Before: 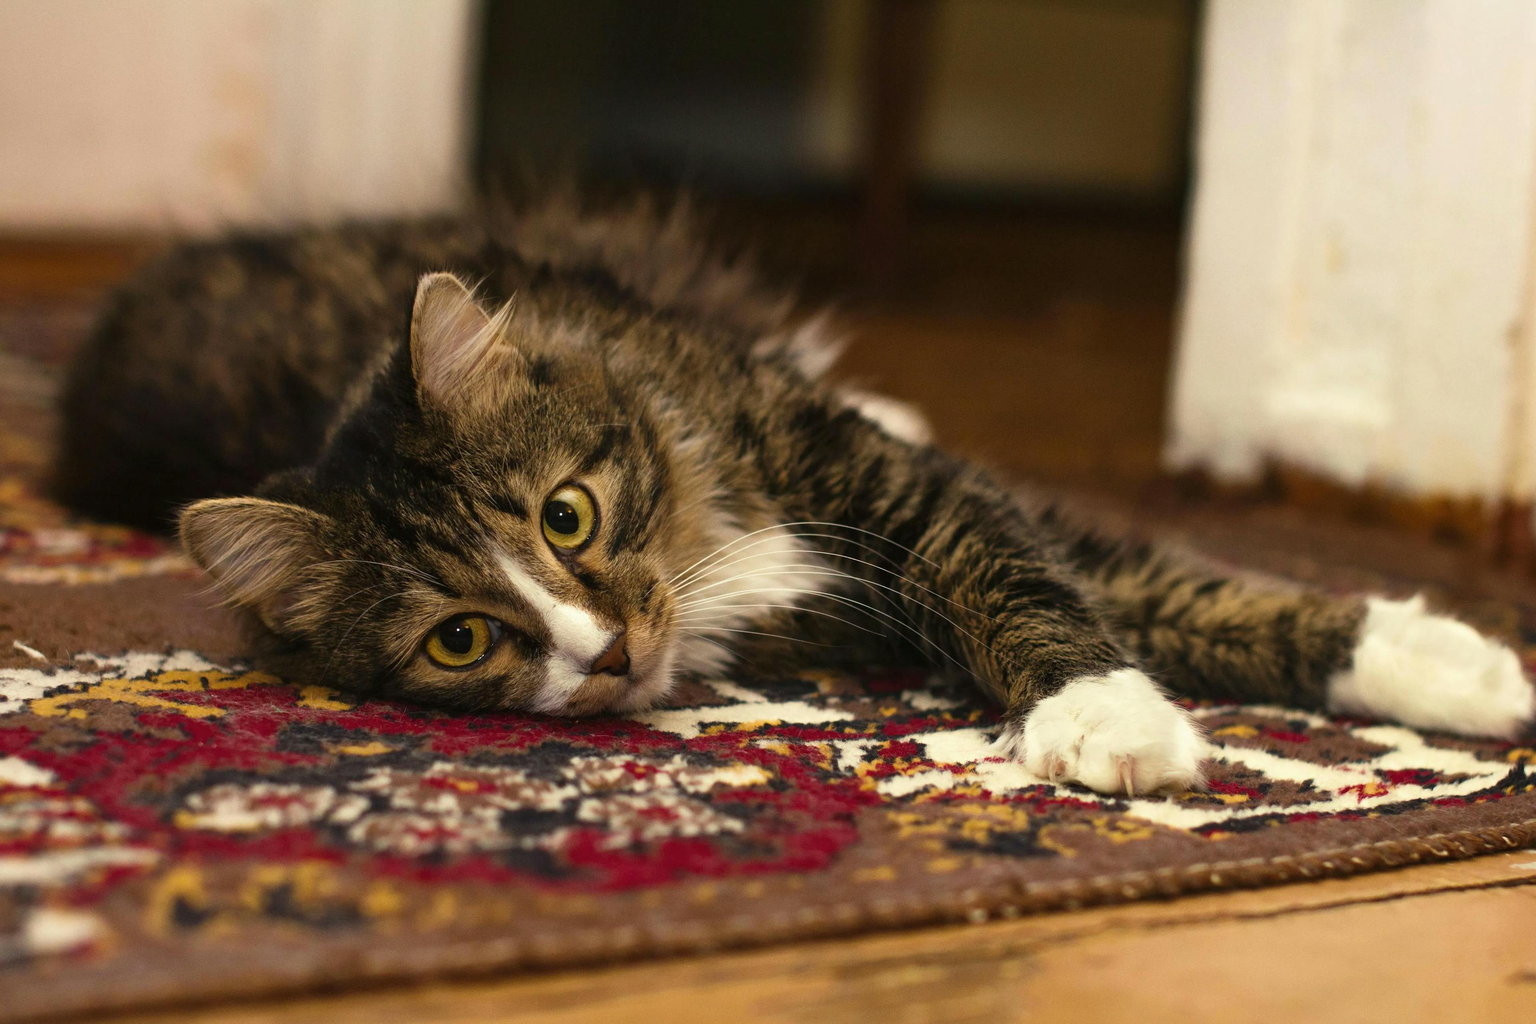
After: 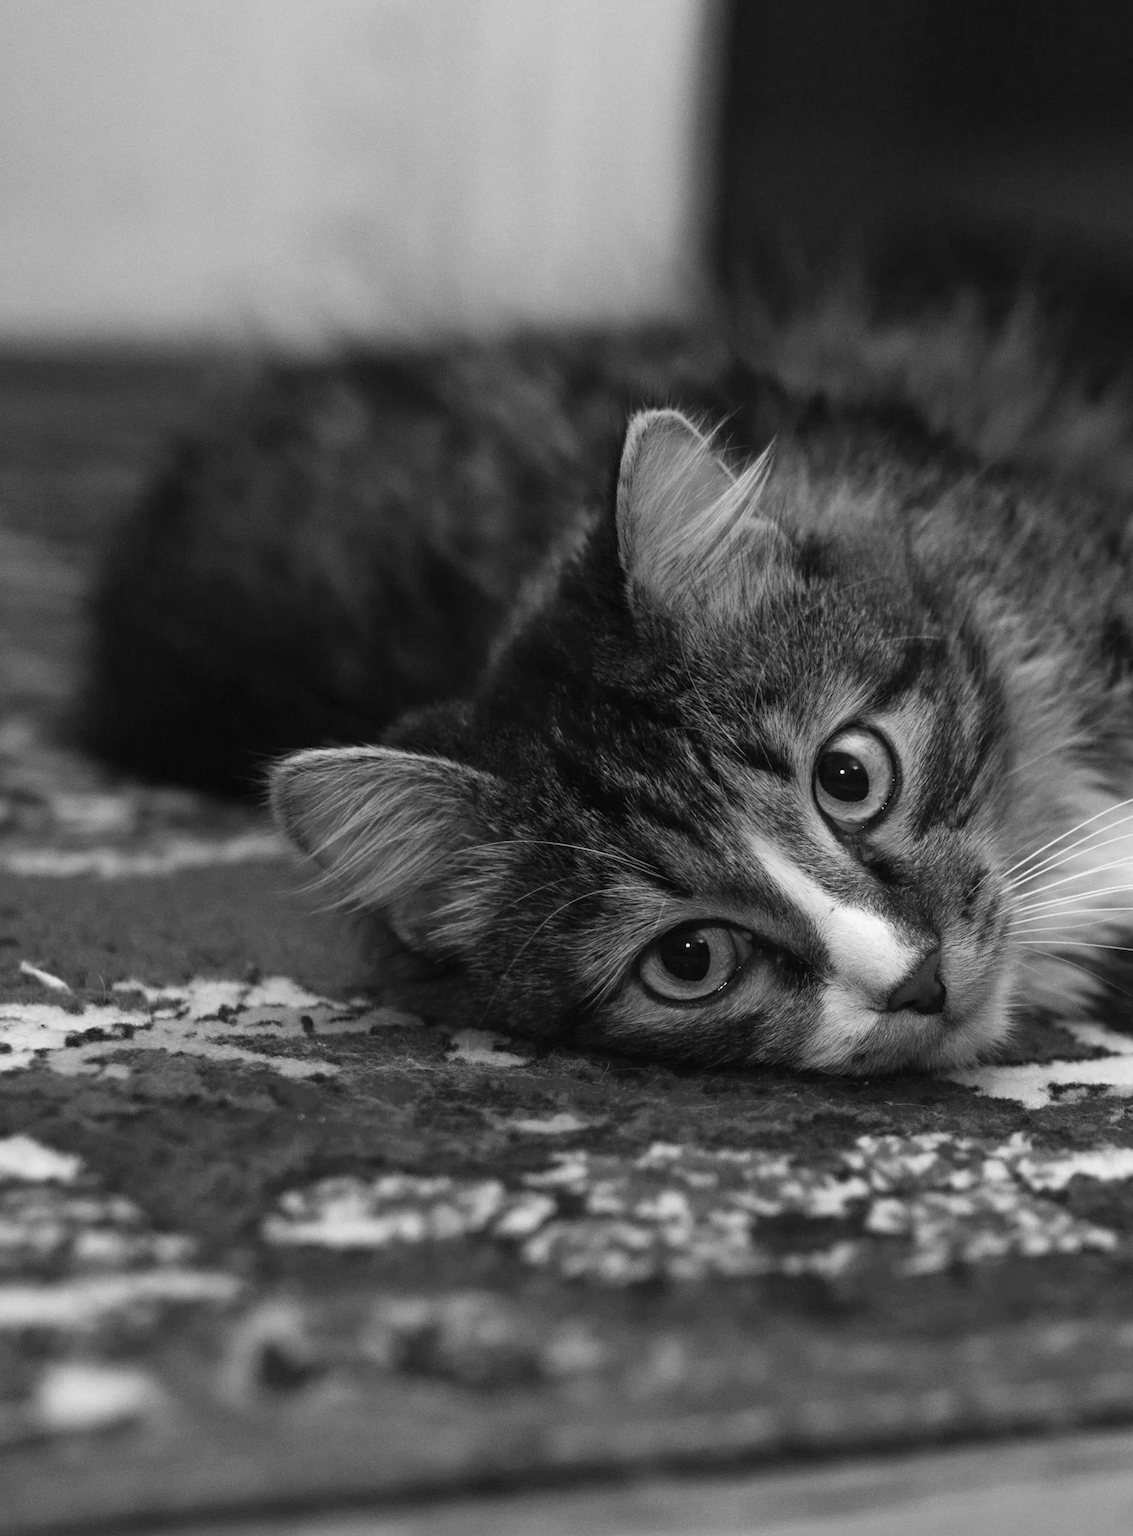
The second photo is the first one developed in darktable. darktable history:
crop and rotate: left 0%, top 0%, right 50.845%
monochrome: a 32, b 64, size 2.3
